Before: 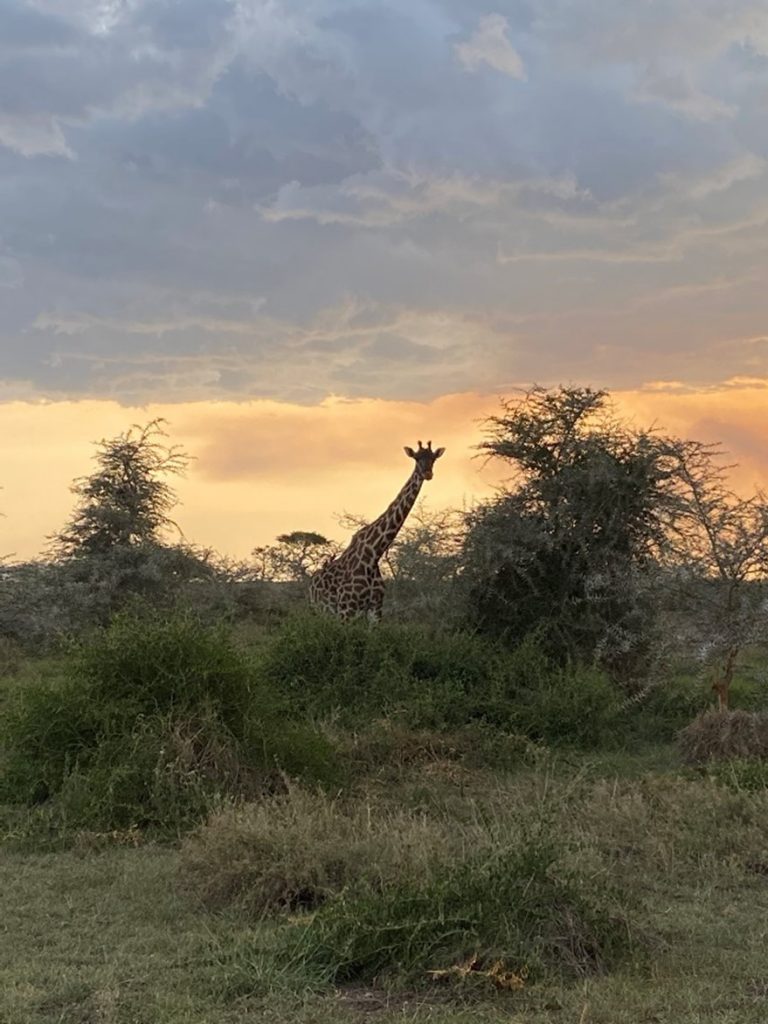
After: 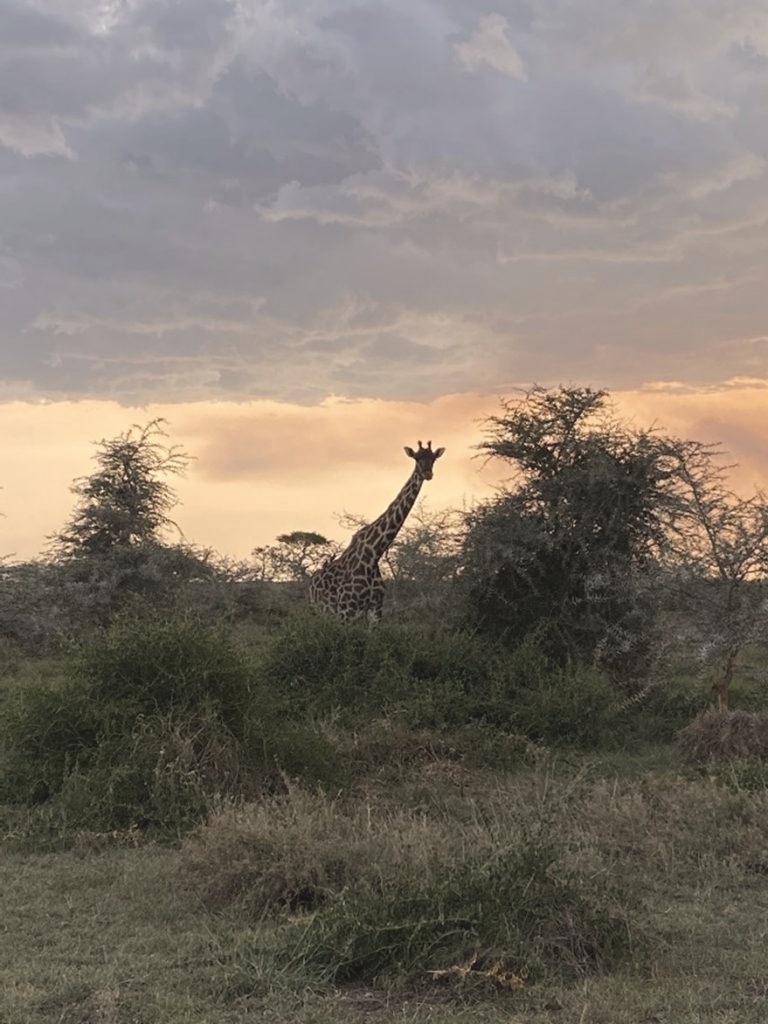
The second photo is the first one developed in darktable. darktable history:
color balance rgb: global offset › luminance 0.746%, perceptual saturation grading › global saturation 11.451%, global vibrance -24.578%
color correction: highlights a* 5.58, highlights b* 5.26, saturation 0.66
